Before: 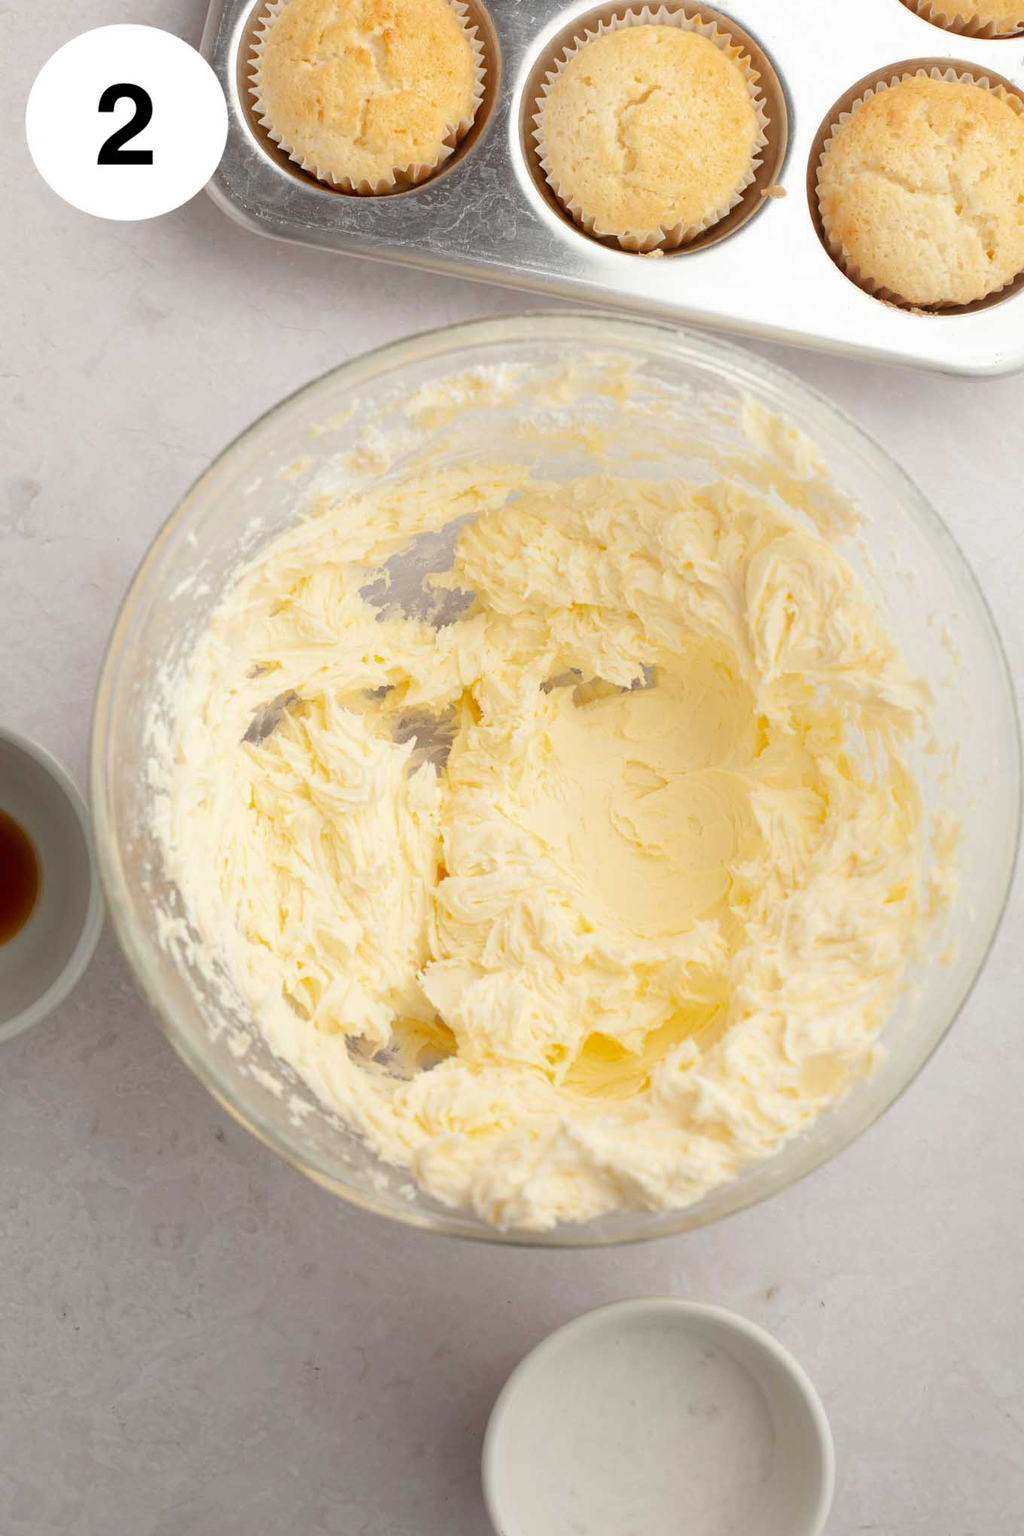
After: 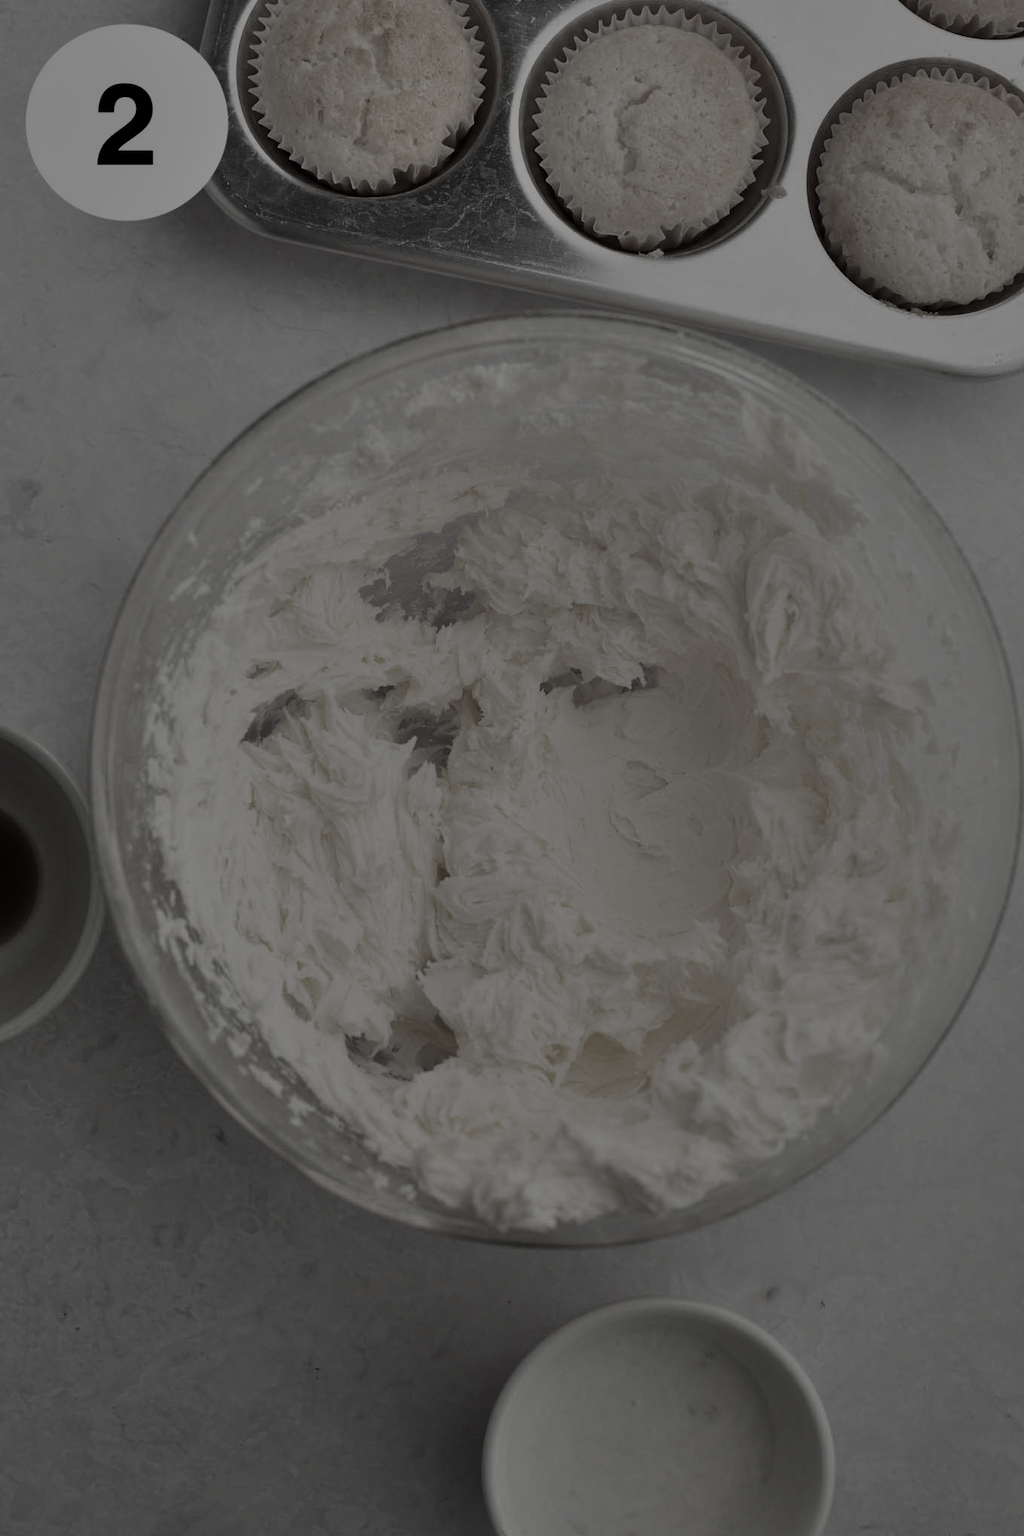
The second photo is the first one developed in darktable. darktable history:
tone equalizer: -8 EV -0.789 EV, -7 EV -0.677 EV, -6 EV -0.627 EV, -5 EV -0.396 EV, -3 EV 0.369 EV, -2 EV 0.6 EV, -1 EV 0.699 EV, +0 EV 0.75 EV, edges refinement/feathering 500, mask exposure compensation -1.57 EV, preserve details no
exposure: exposure -2.44 EV, compensate highlight preservation false
shadows and highlights: shadows 51.97, highlights -28.59, soften with gaussian
color correction: highlights b* 0.018, saturation 0.173
